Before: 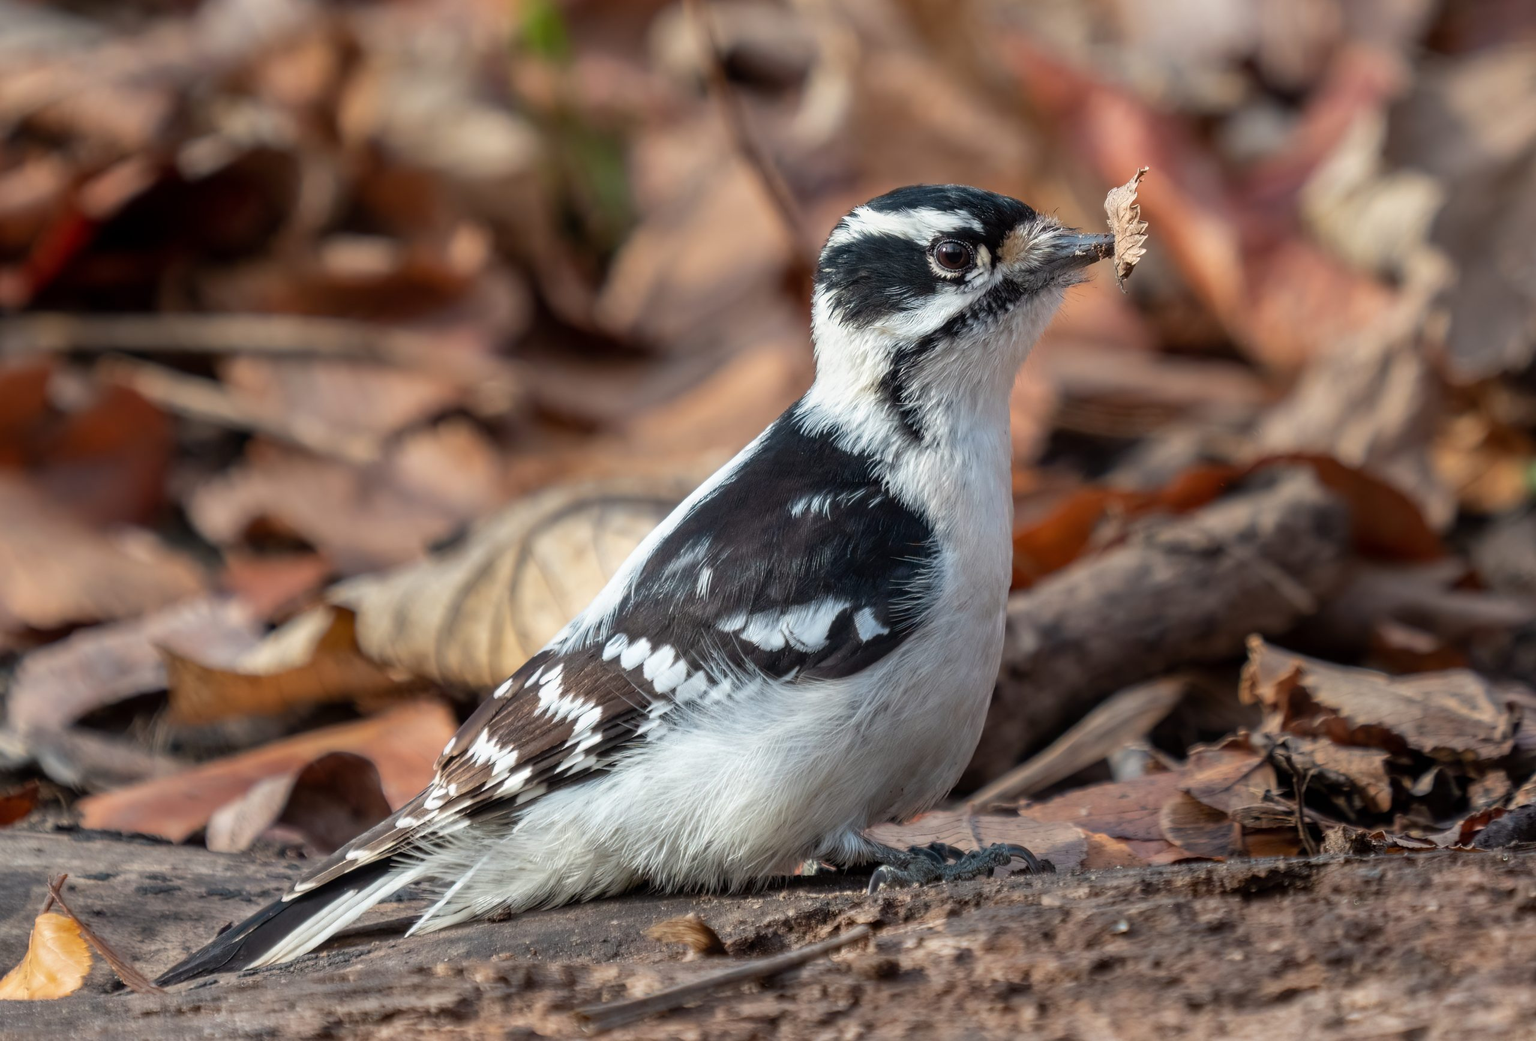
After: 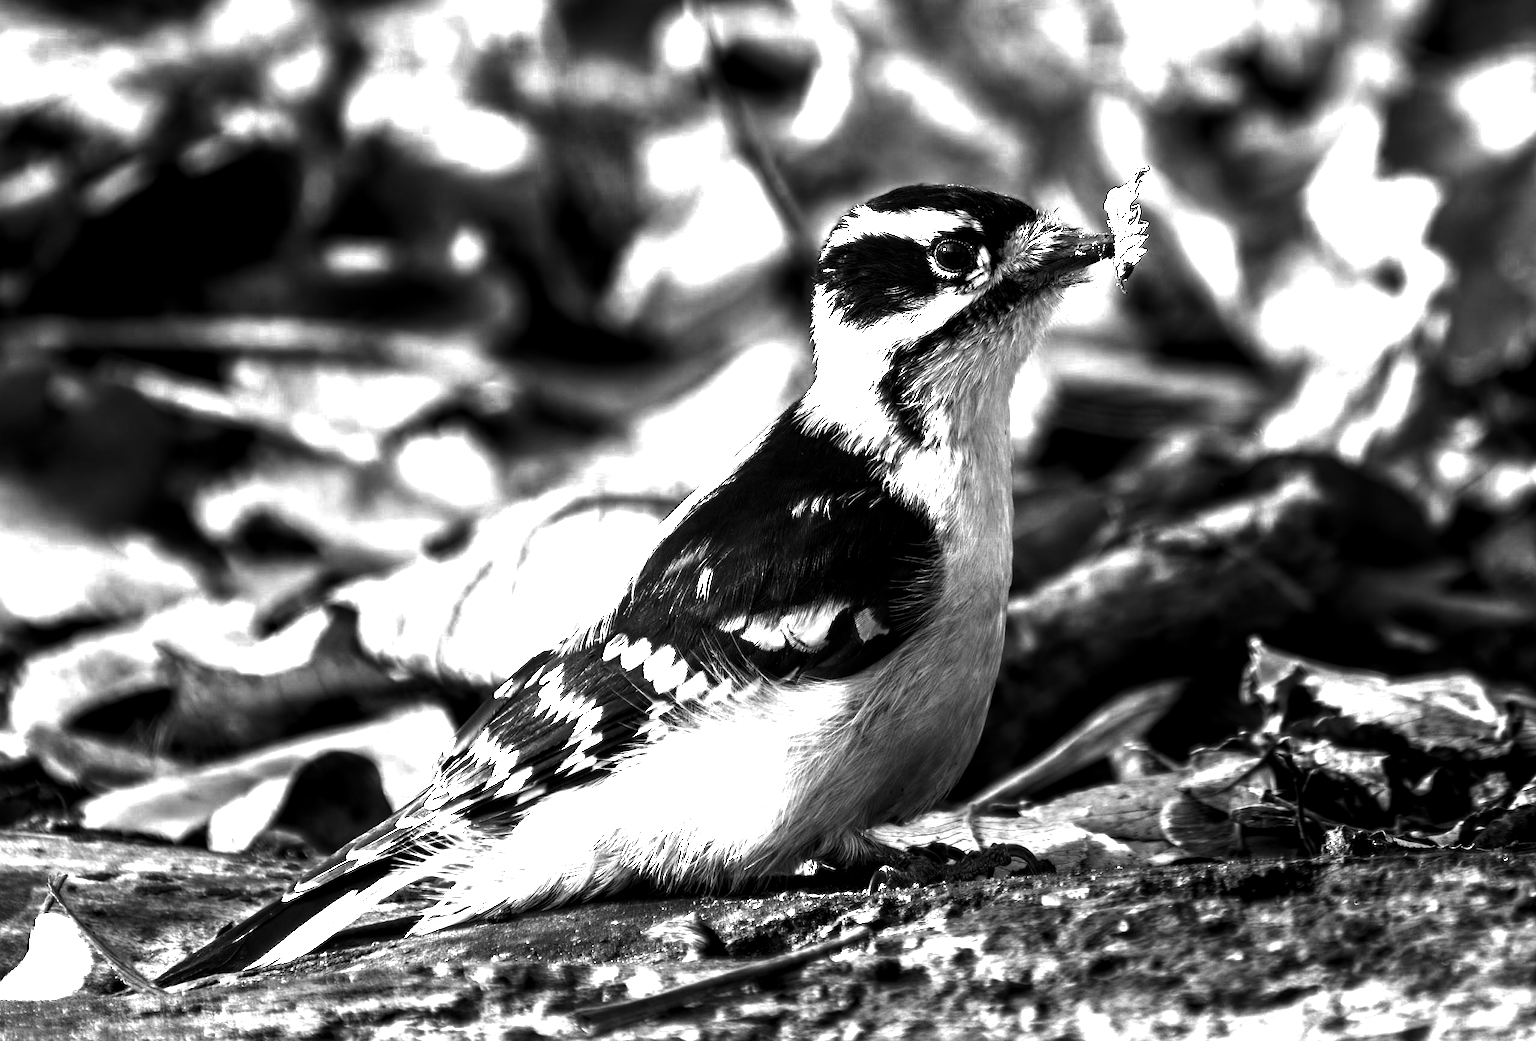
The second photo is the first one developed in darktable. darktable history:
contrast brightness saturation: brightness -0.983, saturation 0.982
local contrast: highlights 103%, shadows 99%, detail 119%, midtone range 0.2
exposure: black level correction 0, exposure 1.438 EV, compensate highlight preservation false
color zones: curves: ch0 [(0, 0.554) (0.146, 0.662) (0.293, 0.86) (0.503, 0.774) (0.637, 0.106) (0.74, 0.072) (0.866, 0.488) (0.998, 0.569)]; ch1 [(0, 0) (0.143, 0) (0.286, 0) (0.429, 0) (0.571, 0) (0.714, 0) (0.857, 0)]
